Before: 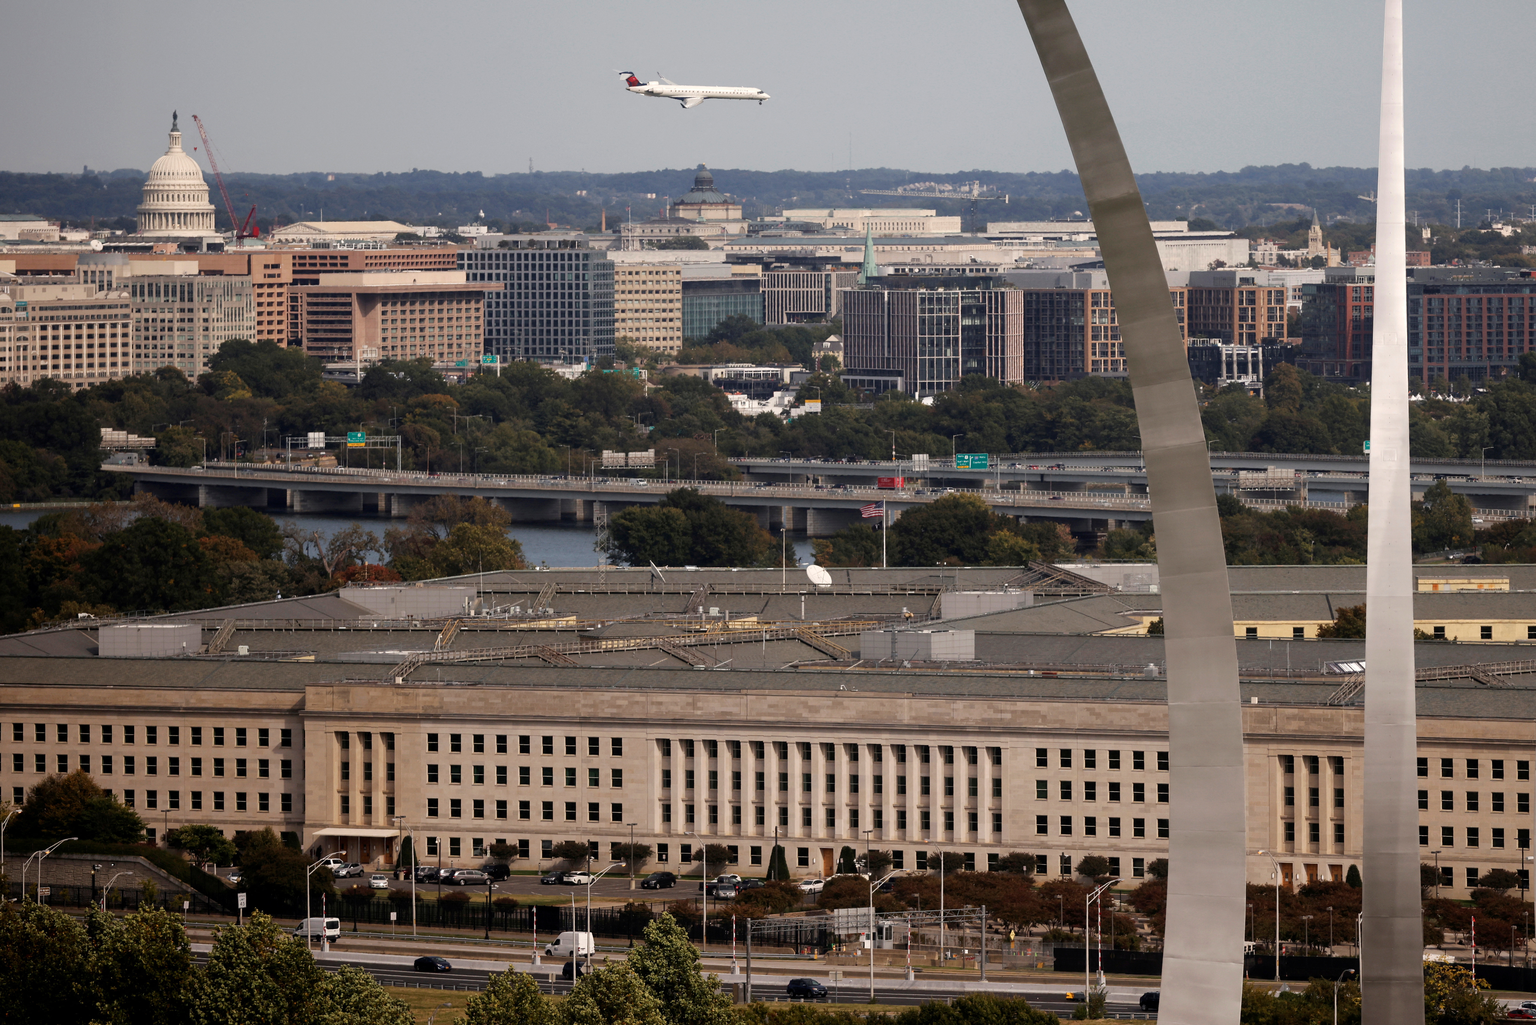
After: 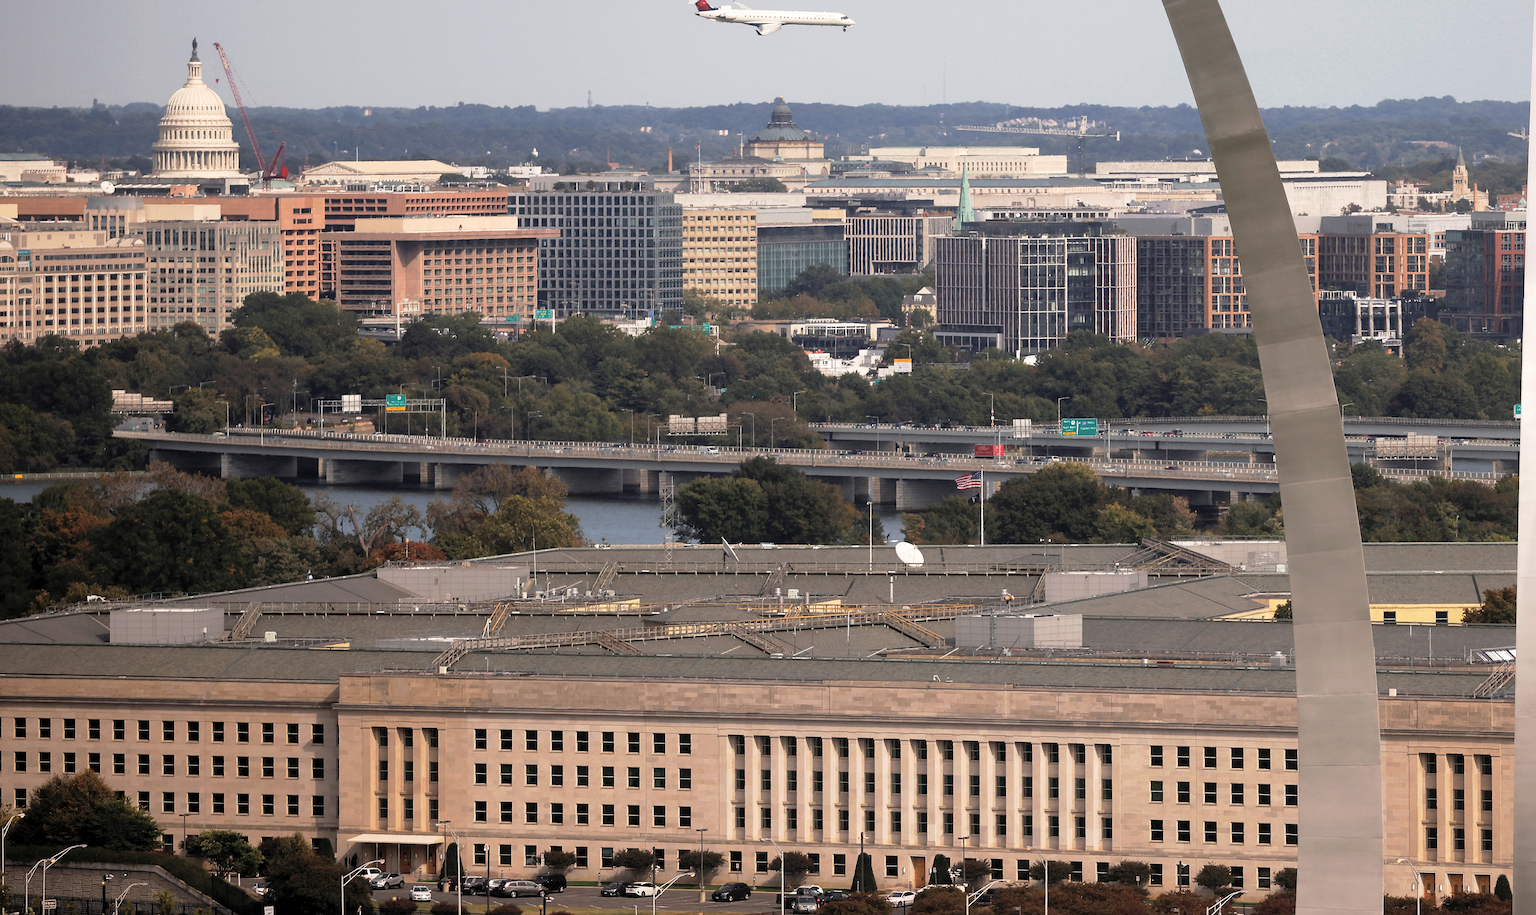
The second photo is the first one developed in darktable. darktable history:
base curve: curves: ch0 [(0, 0) (0.257, 0.25) (0.482, 0.586) (0.757, 0.871) (1, 1)], preserve colors none
crop: top 7.488%, right 9.899%, bottom 12.004%
color correction: highlights b* 0.039
sharpen: on, module defaults
contrast brightness saturation: brightness 0.153
